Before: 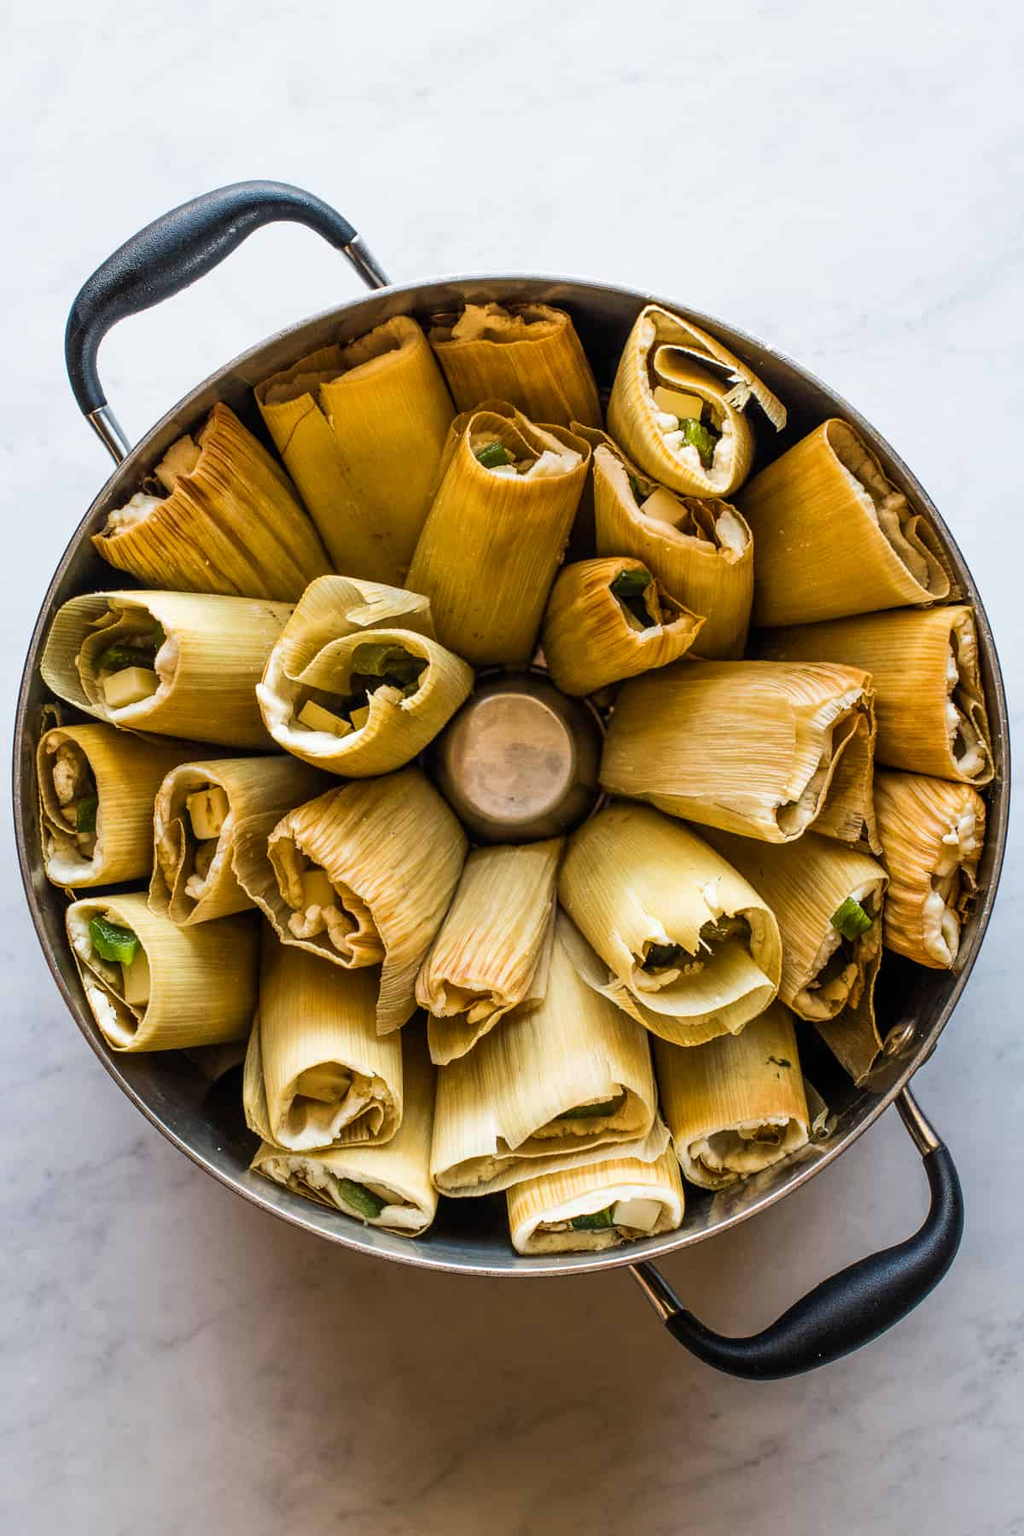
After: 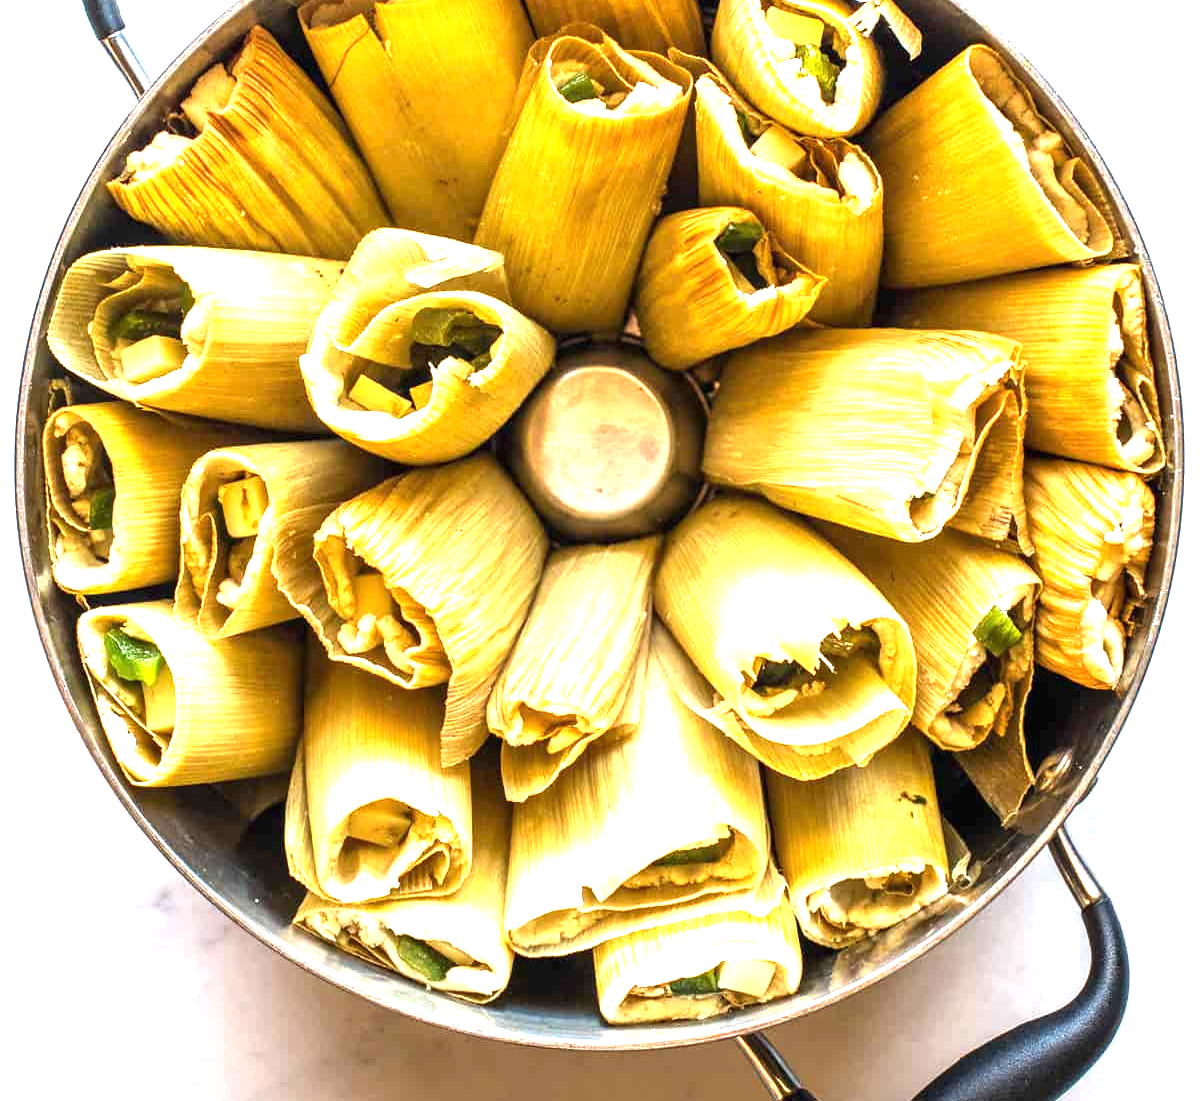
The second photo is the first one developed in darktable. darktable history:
exposure: black level correction 0, exposure 1.687 EV, compensate highlight preservation false
crop and rotate: top 24.798%, bottom 13.994%
